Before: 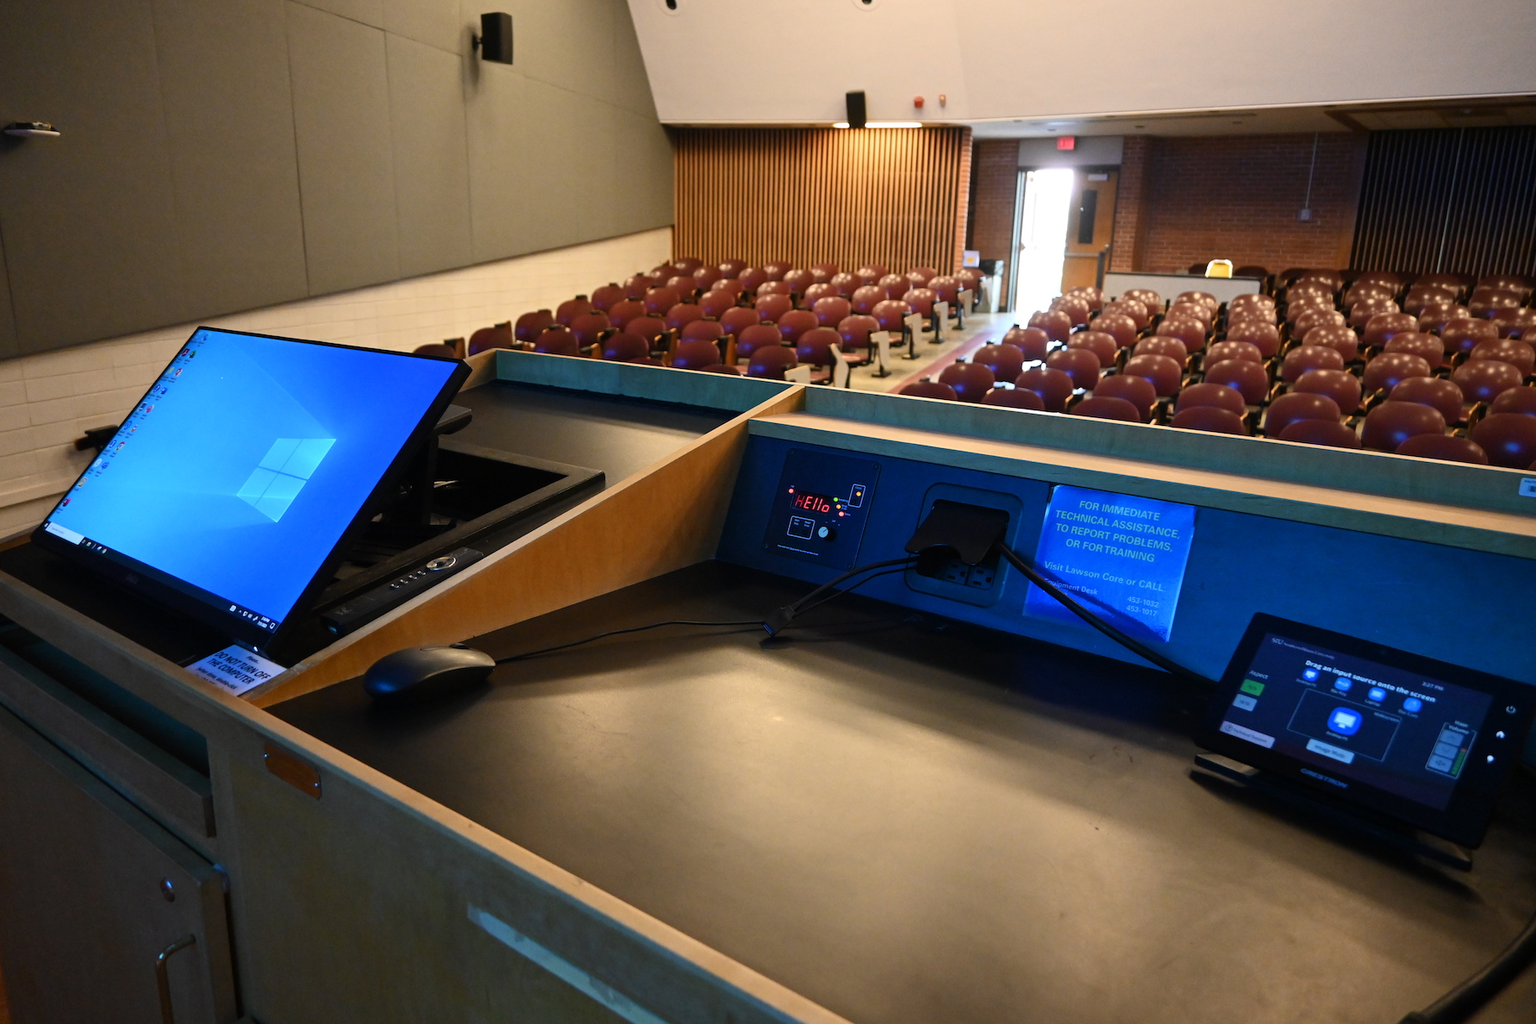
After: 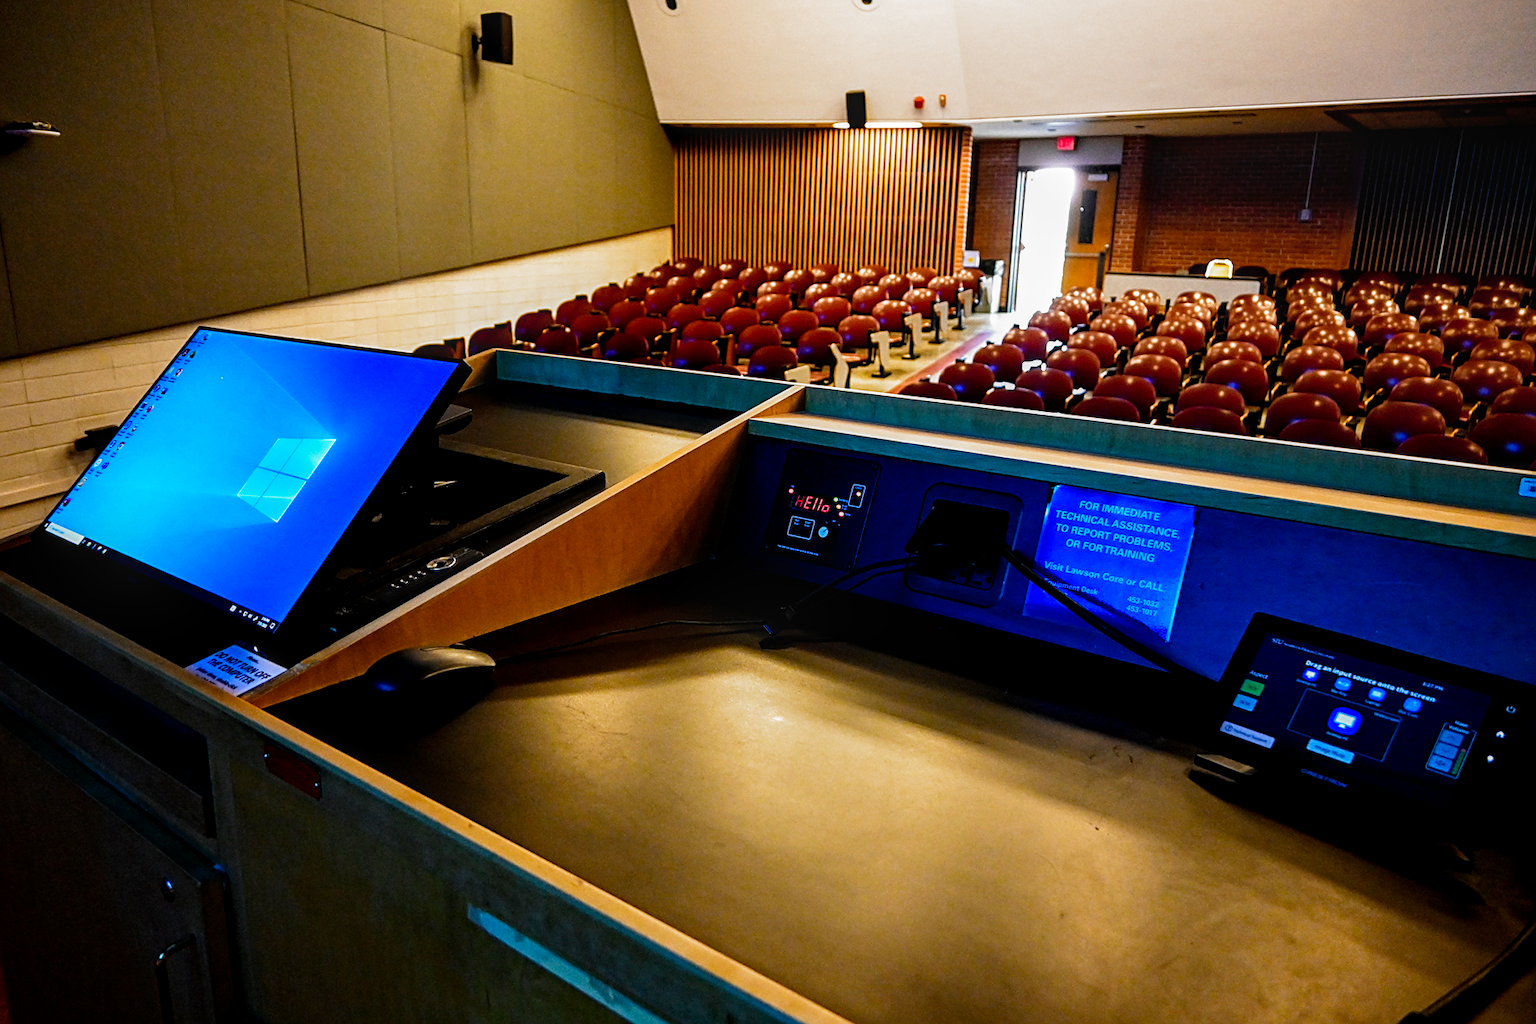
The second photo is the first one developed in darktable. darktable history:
color balance rgb: perceptual saturation grading › global saturation 30%, global vibrance 10%
sharpen: on, module defaults
filmic rgb: black relative exposure -8.2 EV, white relative exposure 2.2 EV, threshold 3 EV, hardness 7.11, latitude 75%, contrast 1.325, highlights saturation mix -2%, shadows ↔ highlights balance 30%, preserve chrominance no, color science v5 (2021), contrast in shadows safe, contrast in highlights safe, enable highlight reconstruction true
haze removal: compatibility mode true, adaptive false
local contrast: on, module defaults
